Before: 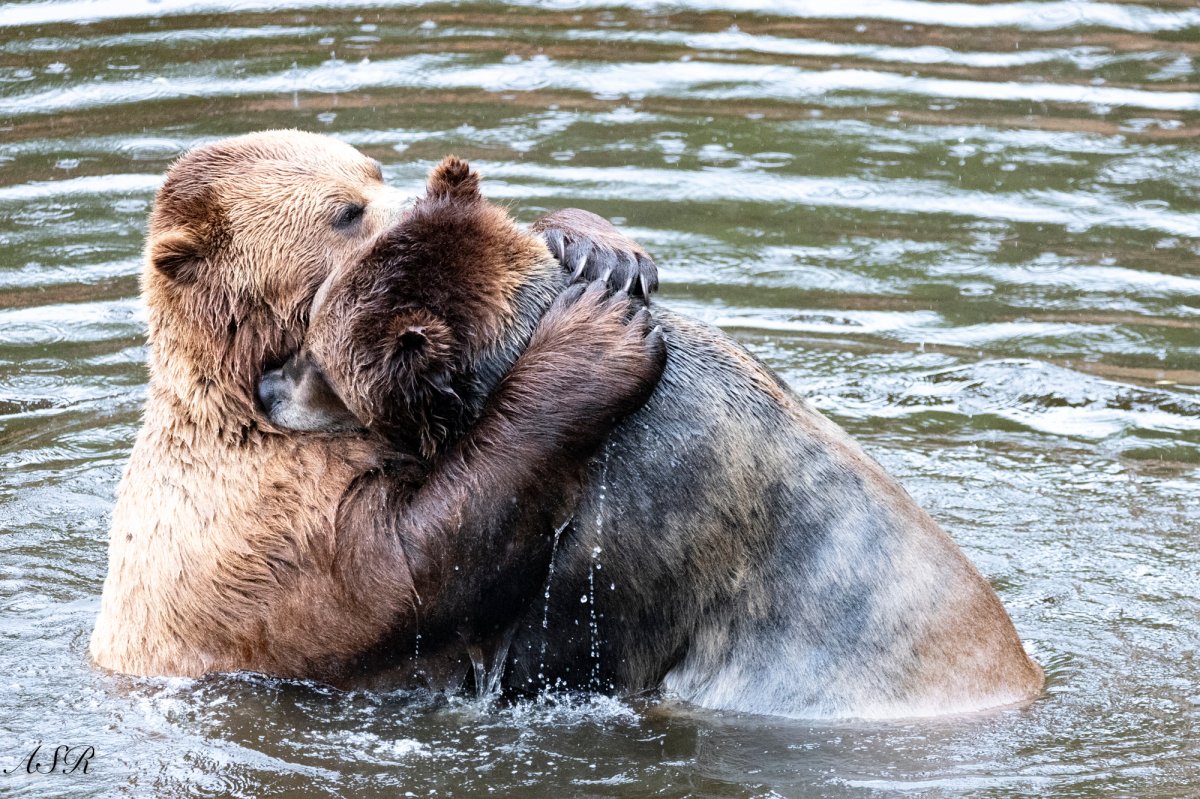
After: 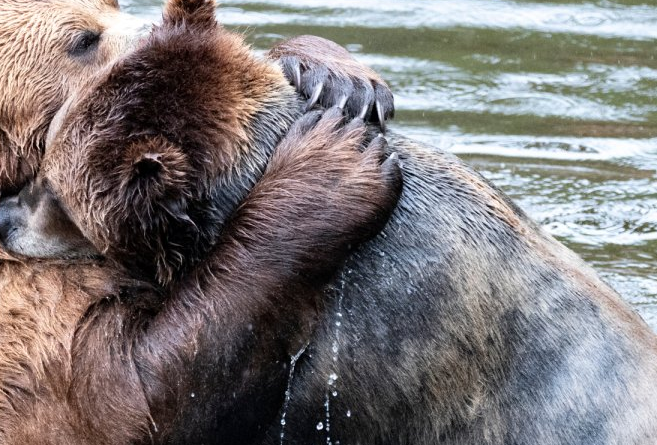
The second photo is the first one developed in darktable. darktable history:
crop and rotate: left 22.002%, top 21.732%, right 23.207%, bottom 22.555%
